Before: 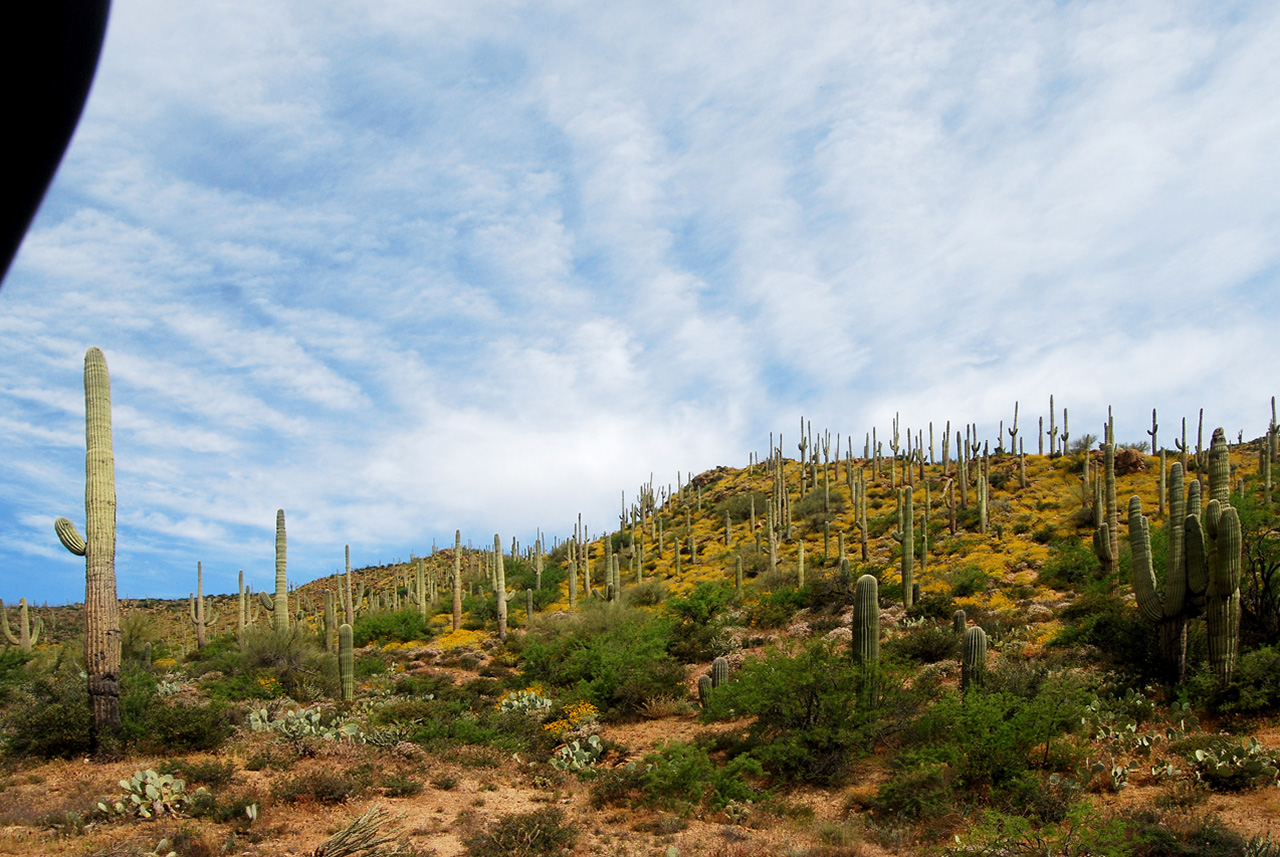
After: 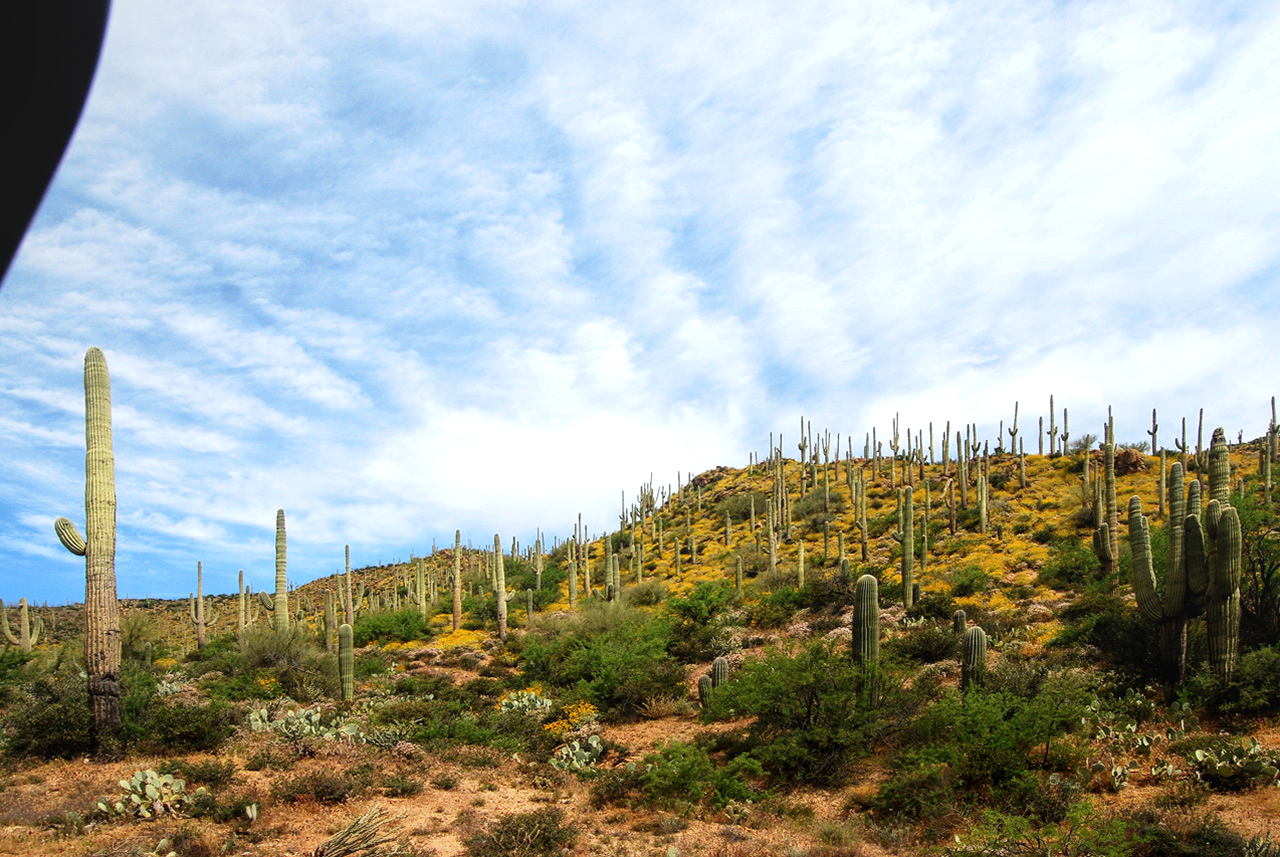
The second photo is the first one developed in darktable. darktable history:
local contrast: detail 110%
tone equalizer: -8 EV -0.385 EV, -7 EV -0.42 EV, -6 EV -0.336 EV, -5 EV -0.226 EV, -3 EV 0.229 EV, -2 EV 0.346 EV, -1 EV 0.391 EV, +0 EV 0.398 EV, mask exposure compensation -0.494 EV
